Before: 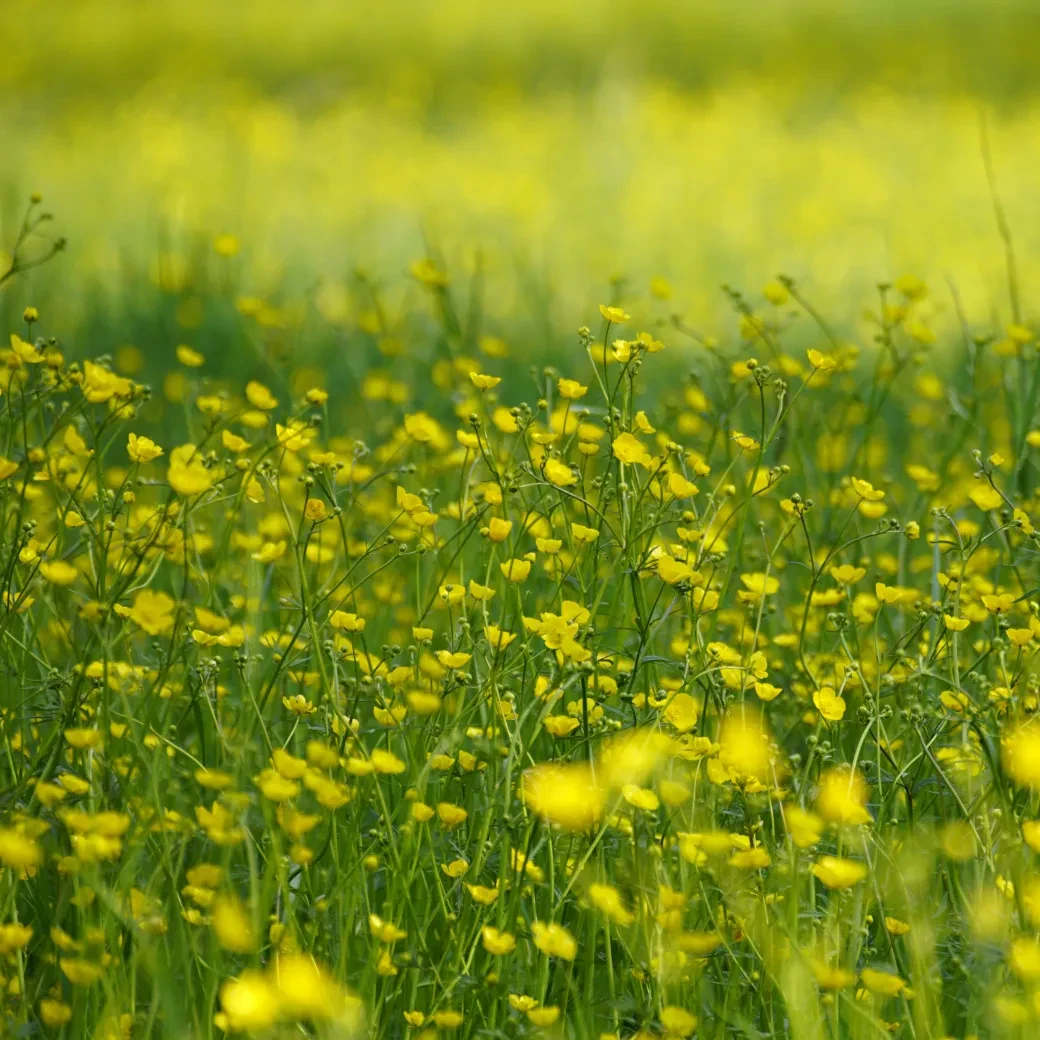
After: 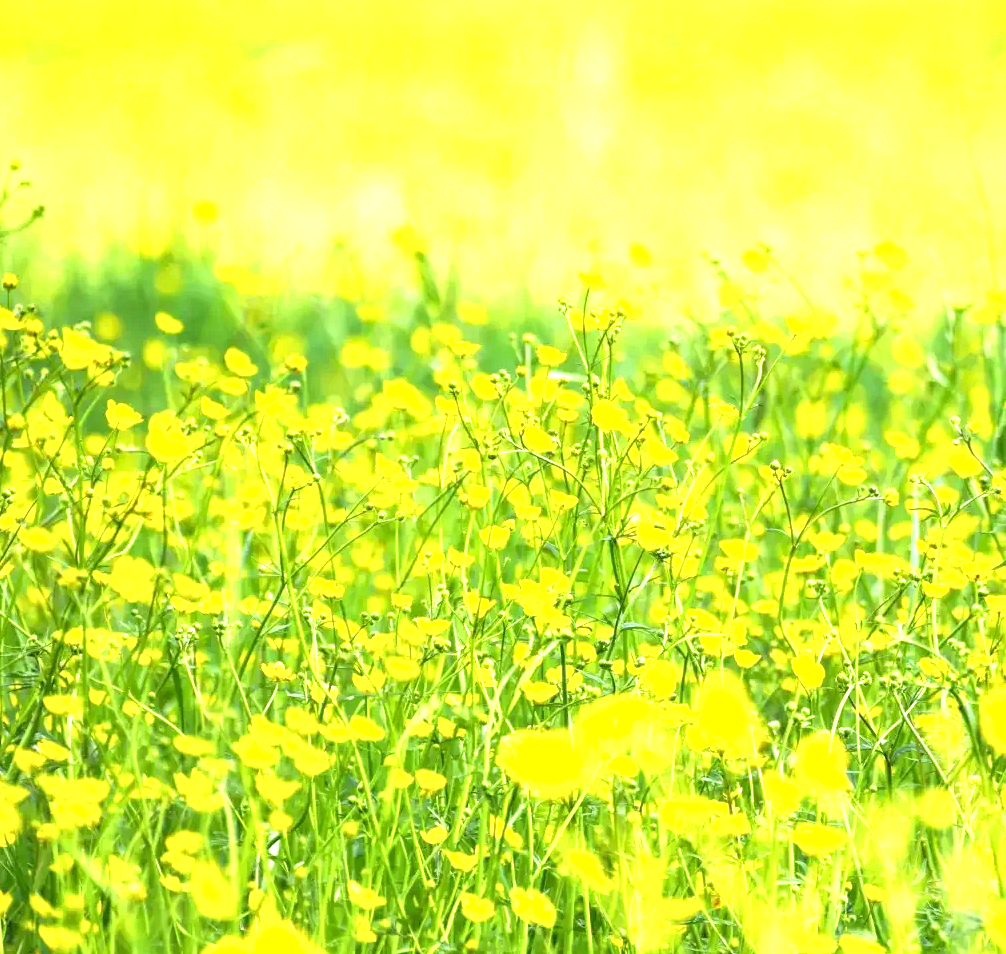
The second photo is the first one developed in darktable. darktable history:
crop: left 2.087%, top 3.223%, right 1.174%, bottom 4.976%
local contrast: detail 130%
exposure: black level correction 0, exposure 2.168 EV, compensate highlight preservation false
